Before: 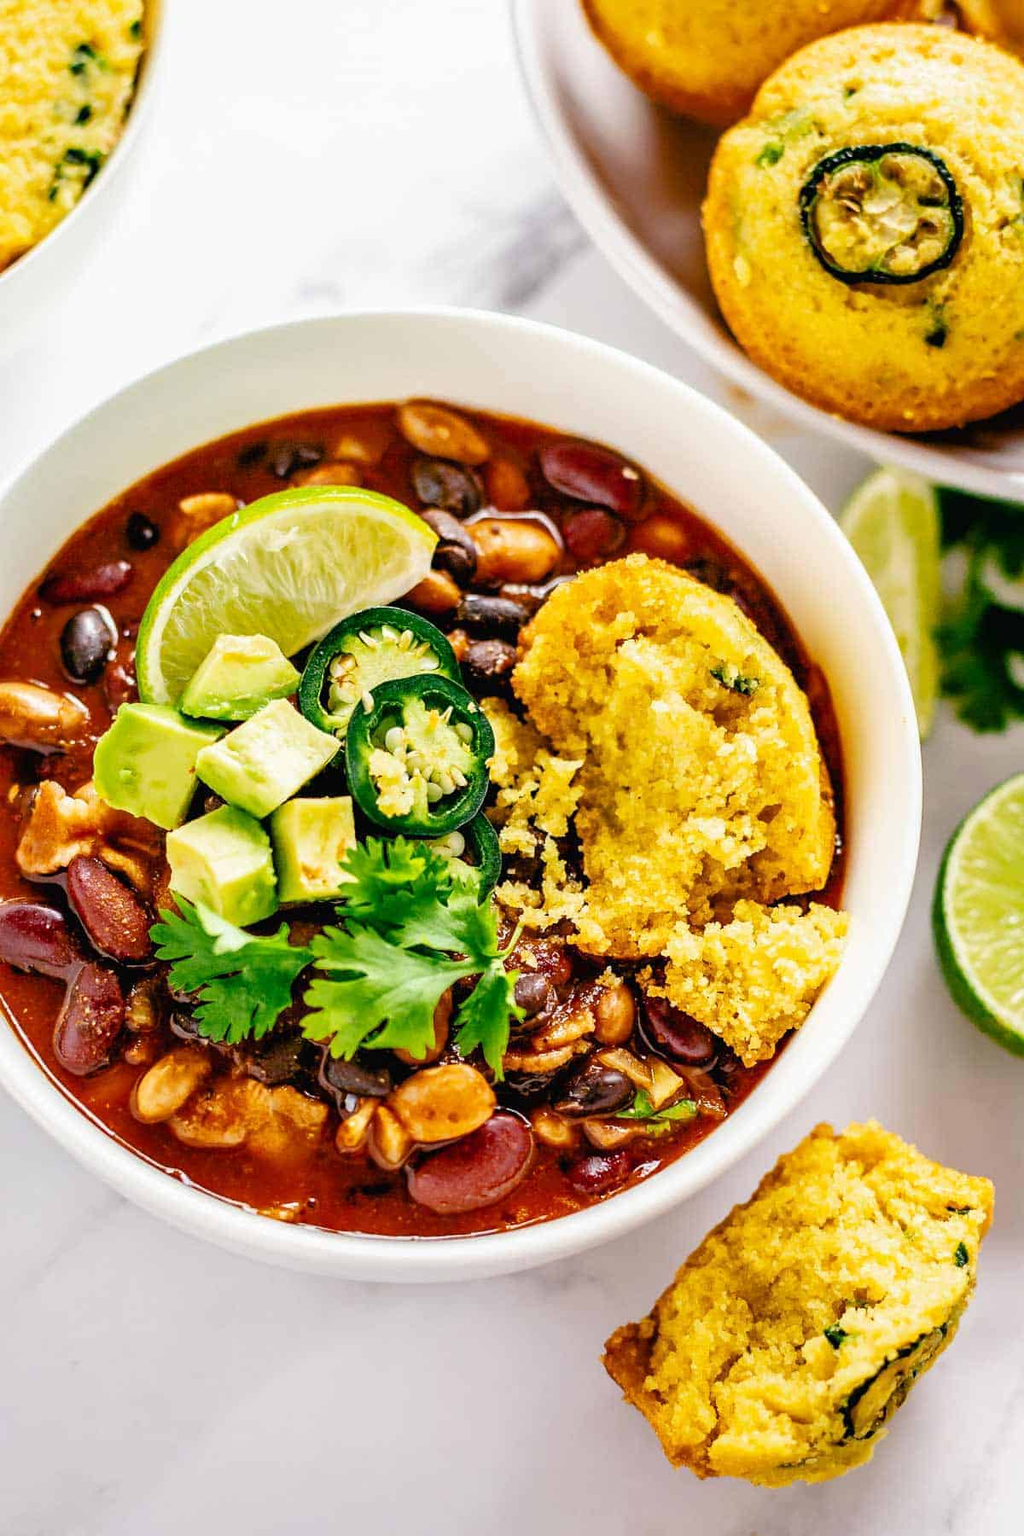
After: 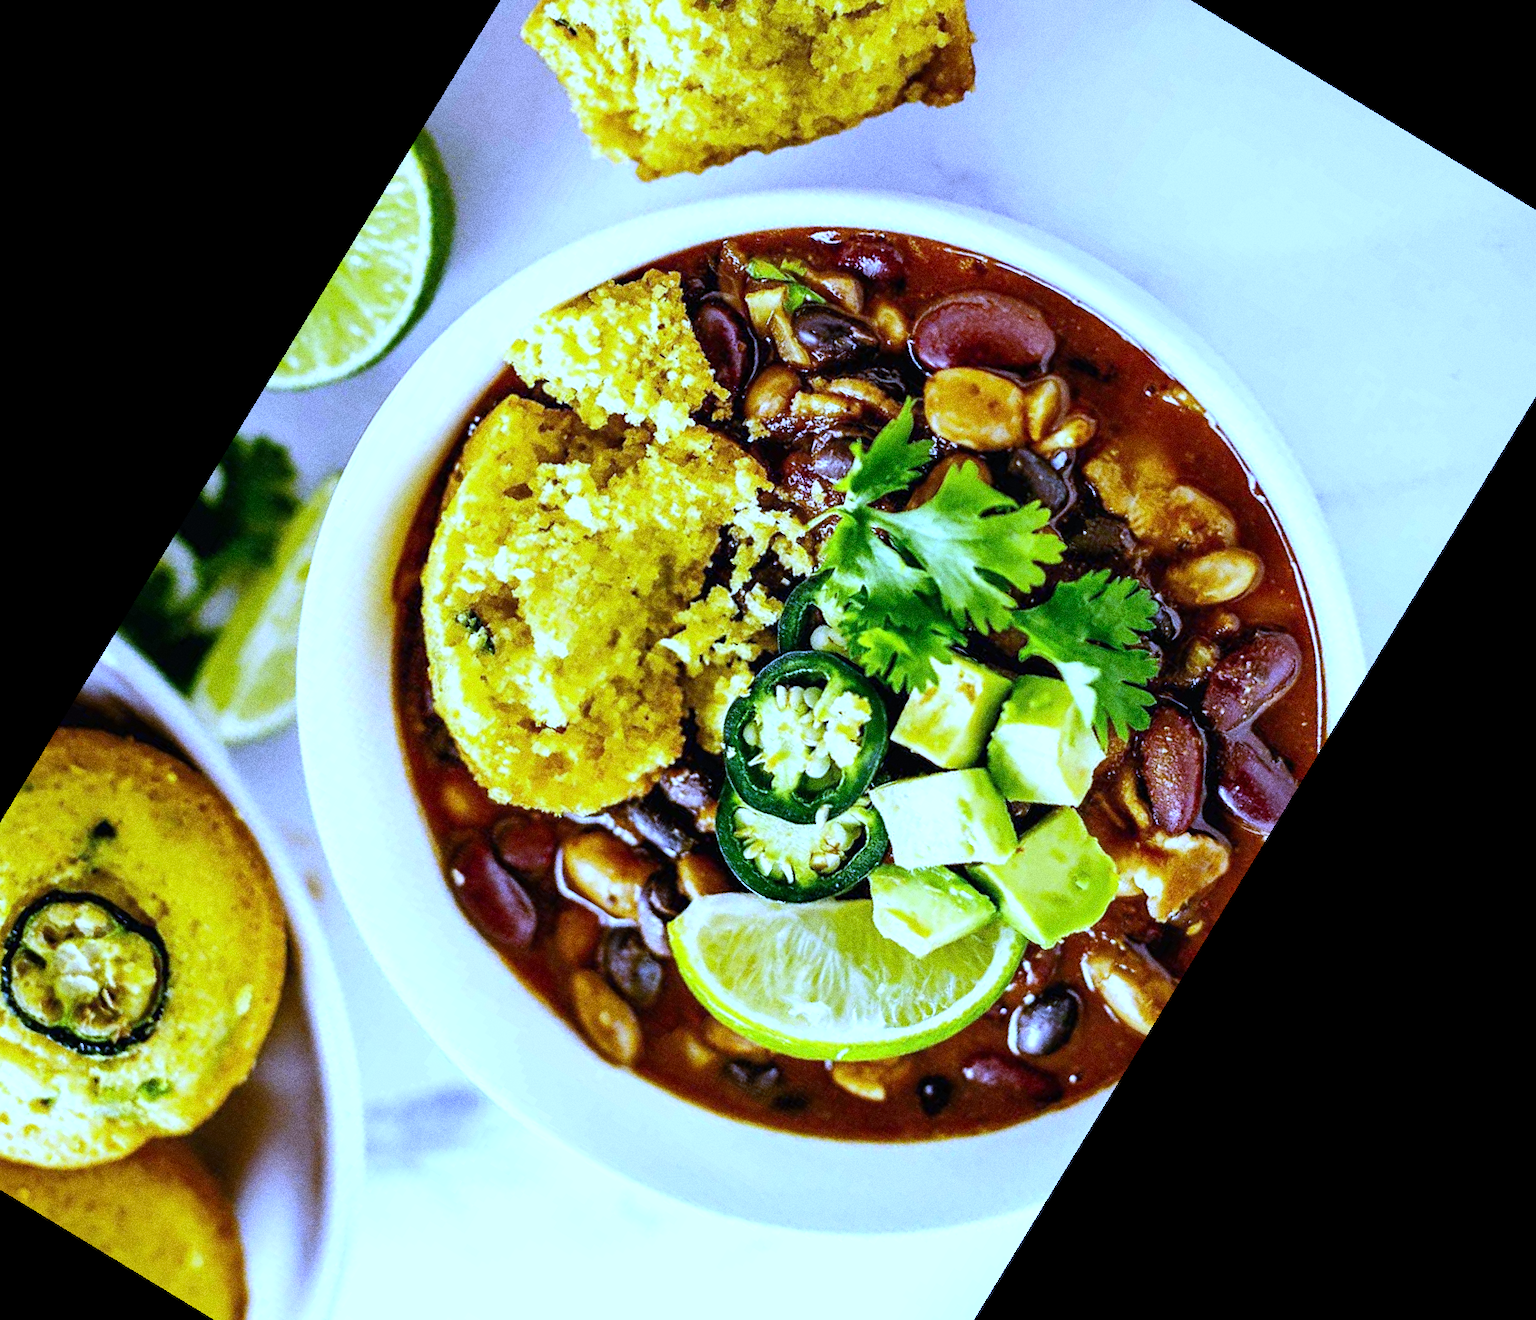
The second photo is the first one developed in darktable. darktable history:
white balance: red 0.766, blue 1.537
tone equalizer: -8 EV -0.417 EV, -7 EV -0.389 EV, -6 EV -0.333 EV, -5 EV -0.222 EV, -3 EV 0.222 EV, -2 EV 0.333 EV, -1 EV 0.389 EV, +0 EV 0.417 EV, edges refinement/feathering 500, mask exposure compensation -1.57 EV, preserve details no
grain: coarseness 0.09 ISO, strength 40%
crop and rotate: angle 148.68°, left 9.111%, top 15.603%, right 4.588%, bottom 17.041%
